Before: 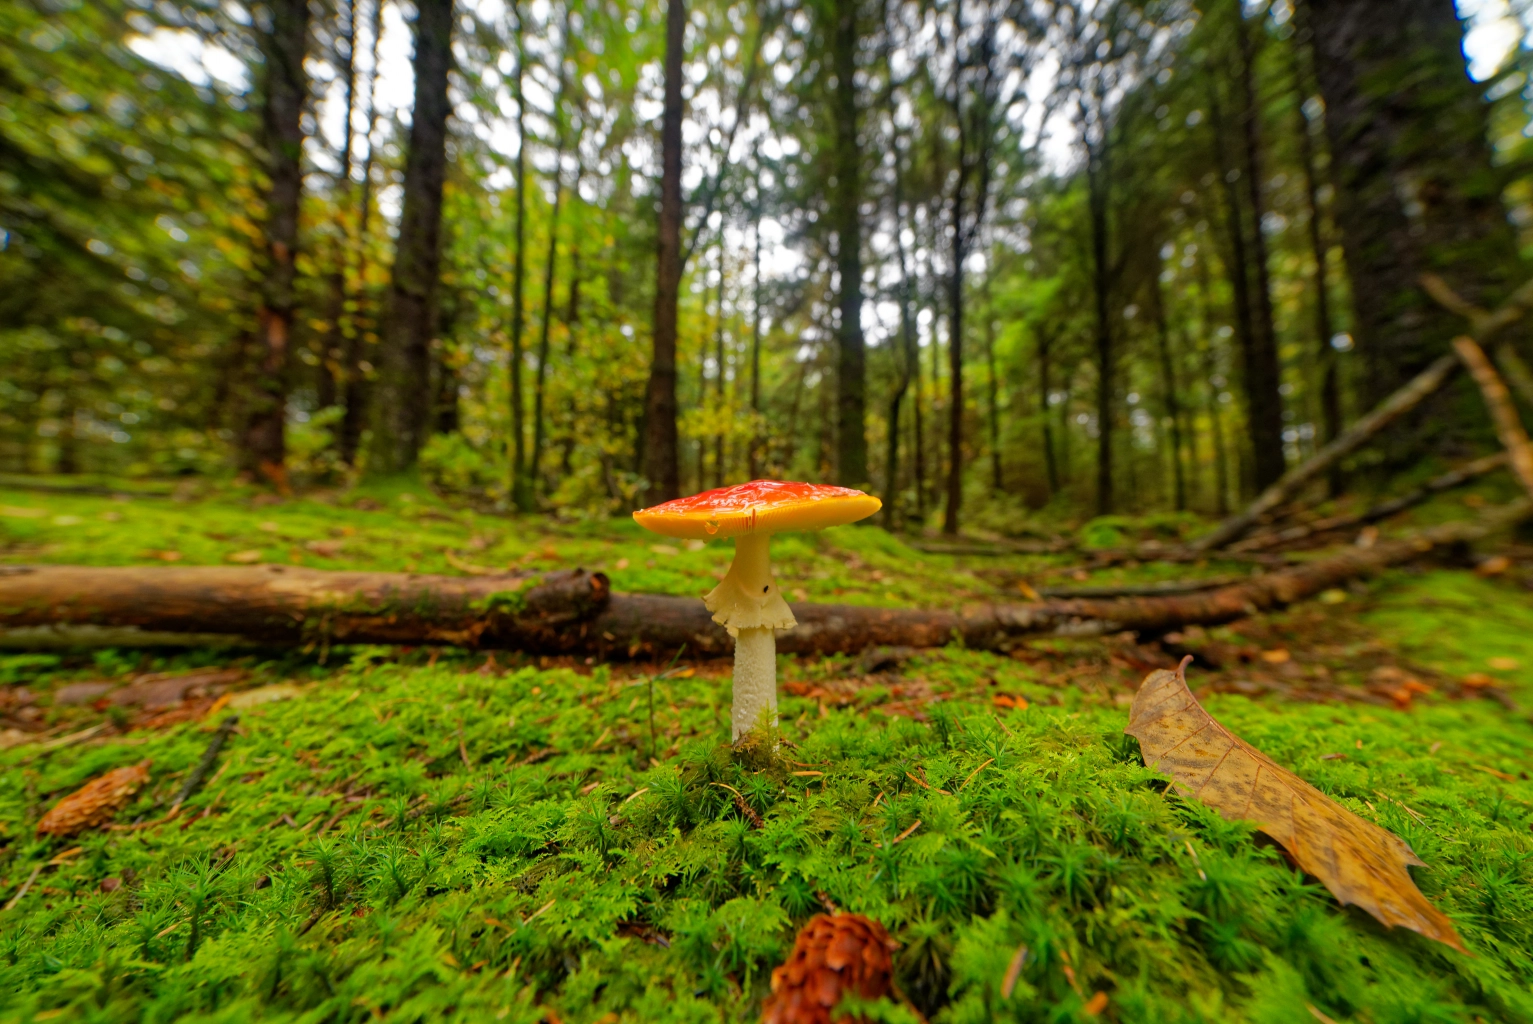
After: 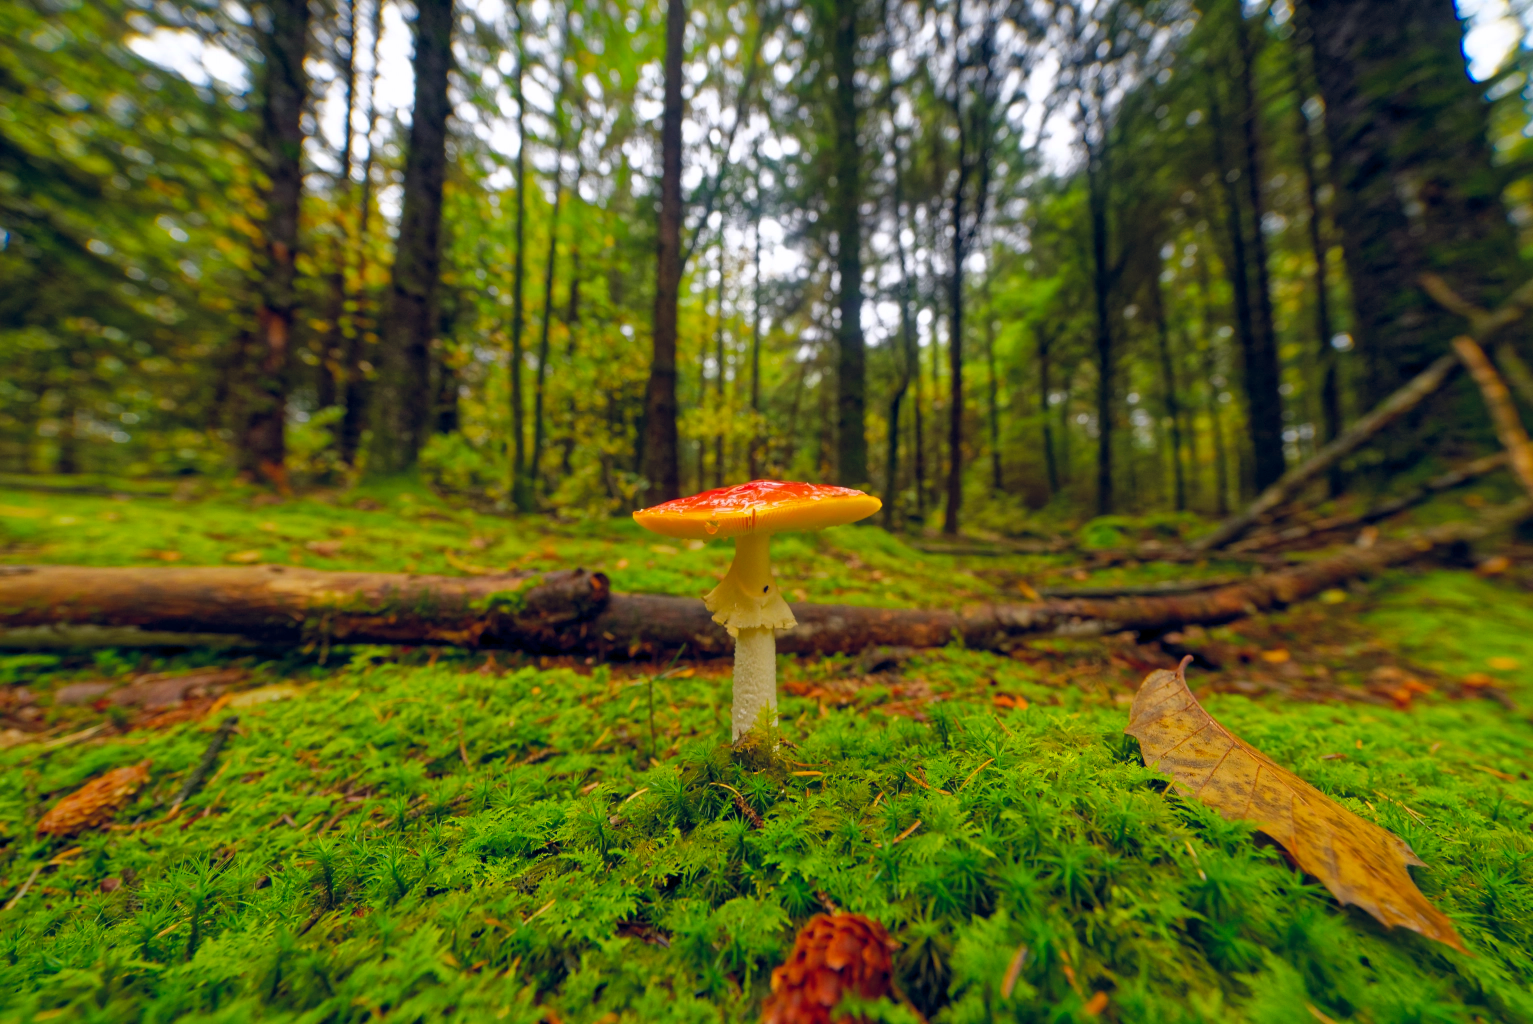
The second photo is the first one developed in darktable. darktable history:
white balance: red 0.983, blue 1.036
color balance rgb: shadows lift › hue 87.51°, highlights gain › chroma 0.68%, highlights gain › hue 55.1°, global offset › chroma 0.13%, global offset › hue 253.66°, linear chroma grading › global chroma 0.5%, perceptual saturation grading › global saturation 16.38%
